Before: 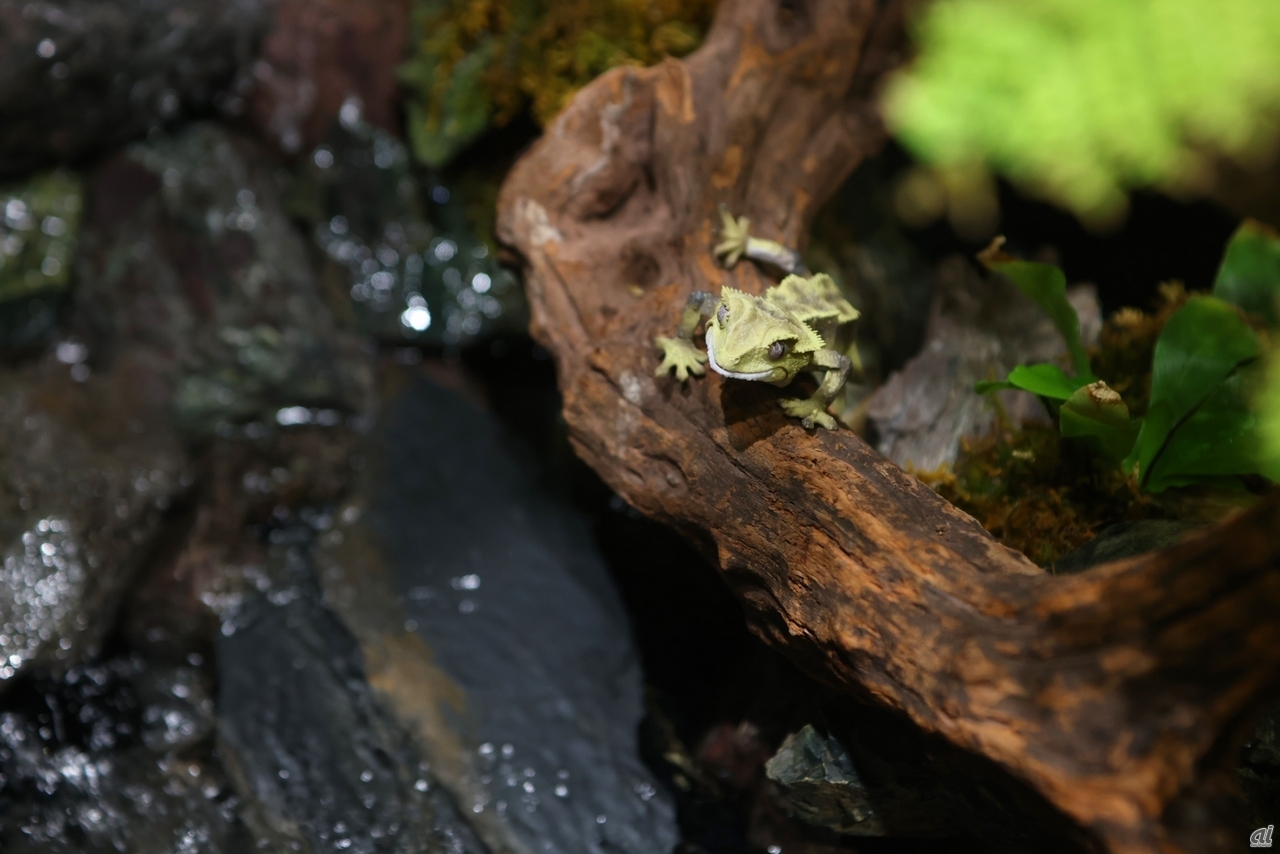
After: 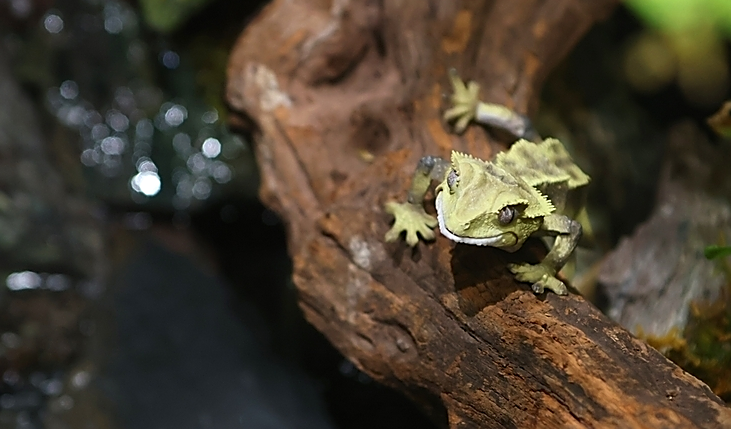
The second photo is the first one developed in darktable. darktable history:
exposure: black level correction -0.001, exposure 0.08 EV, compensate exposure bias true, compensate highlight preservation false
crop: left 21.169%, top 15.858%, right 21.71%, bottom 33.837%
sharpen: radius 1.399, amount 1.236, threshold 0.754
